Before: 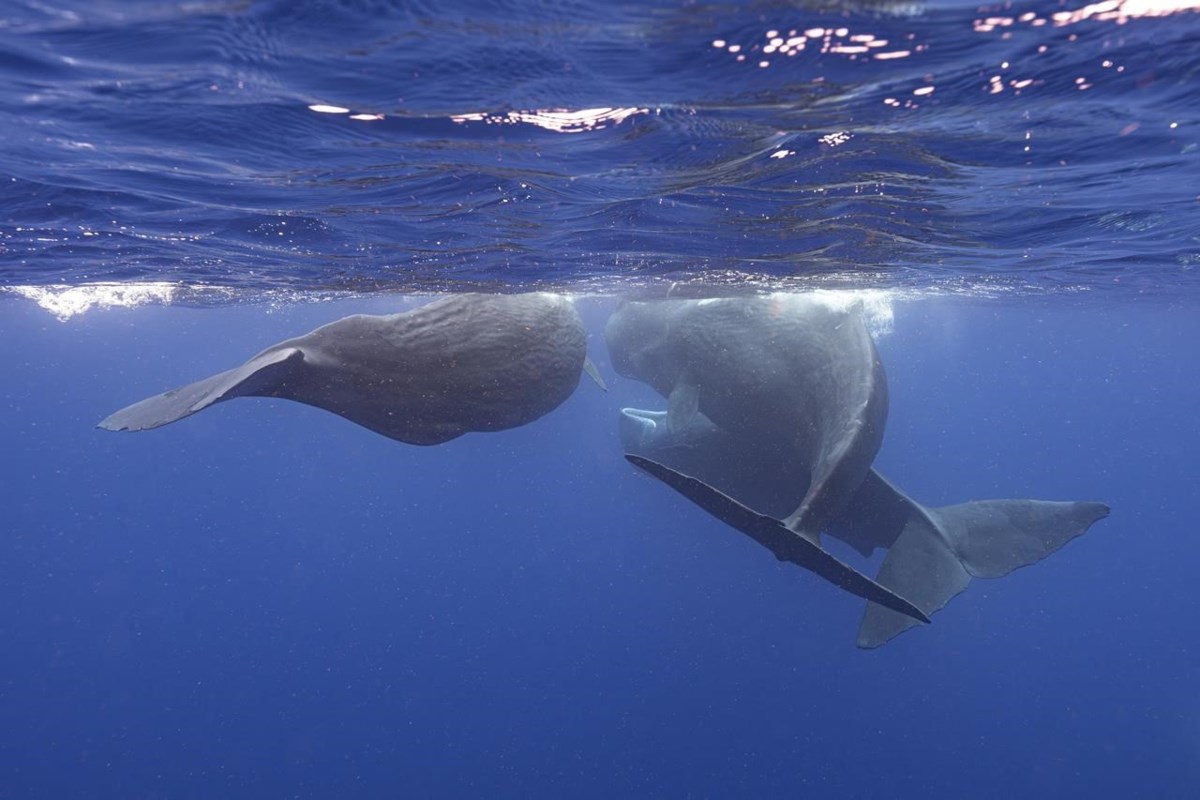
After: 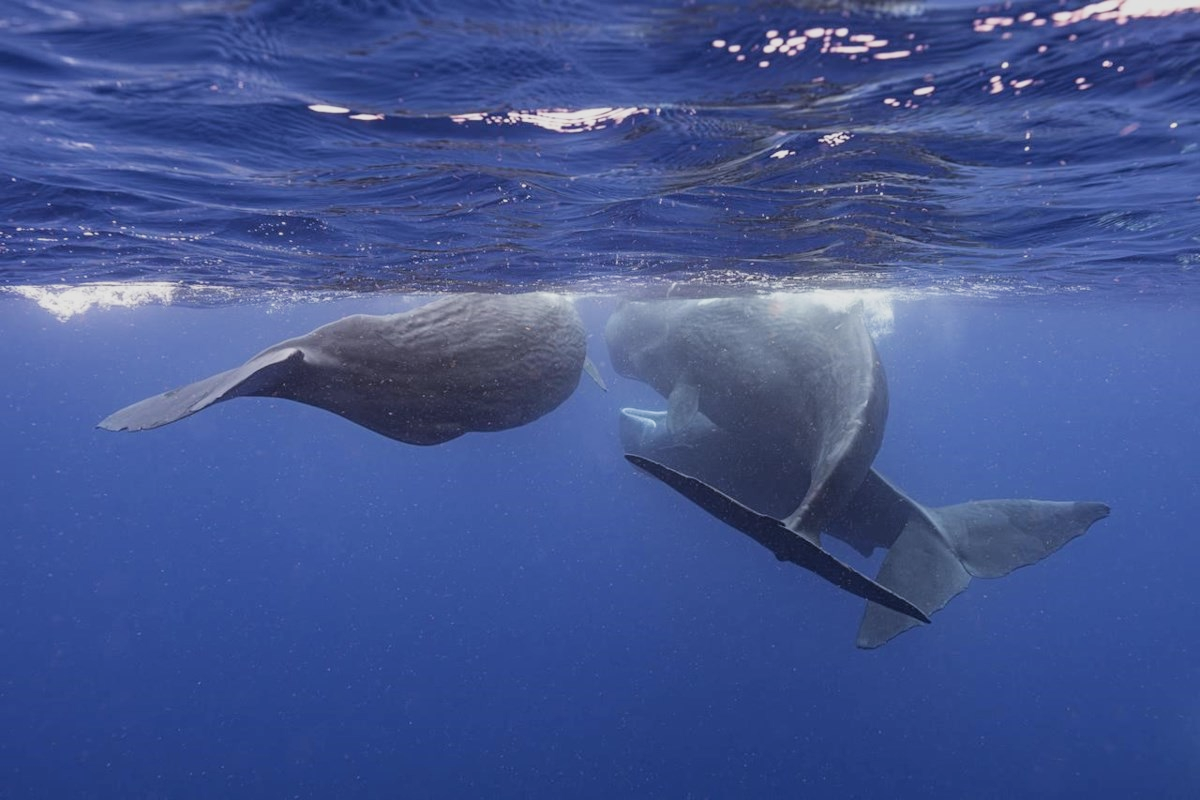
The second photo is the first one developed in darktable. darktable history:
local contrast: highlights 107%, shadows 100%, detail 119%, midtone range 0.2
filmic rgb: middle gray luminance 29.01%, black relative exposure -10.29 EV, white relative exposure 5.48 EV, target black luminance 0%, hardness 3.92, latitude 2.22%, contrast 1.13, highlights saturation mix 5.98%, shadows ↔ highlights balance 15.07%
